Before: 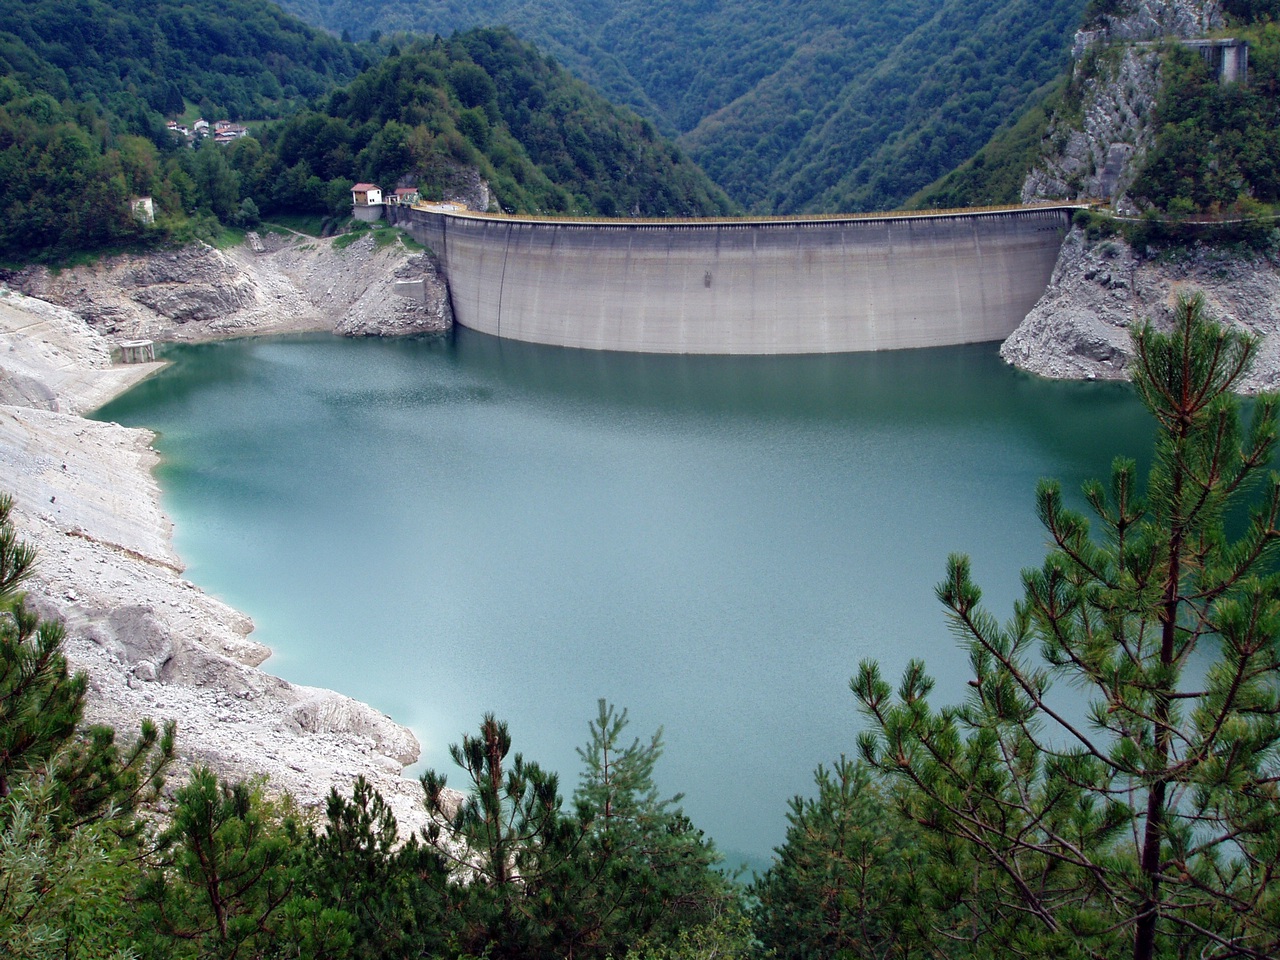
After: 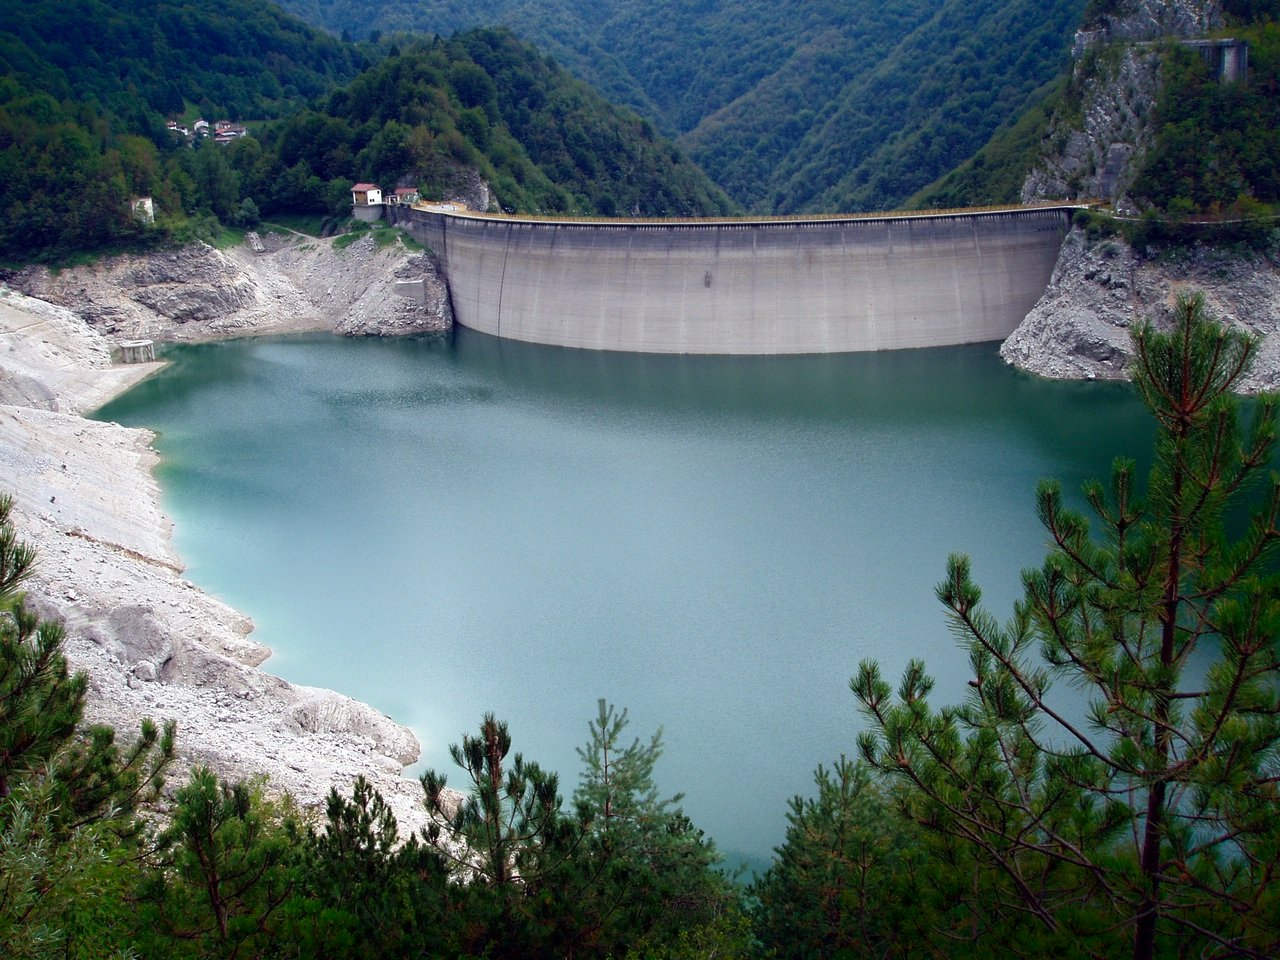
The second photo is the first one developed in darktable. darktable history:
exposure: compensate exposure bias true, compensate highlight preservation false
shadows and highlights: shadows -69.77, highlights 35.56, soften with gaussian
